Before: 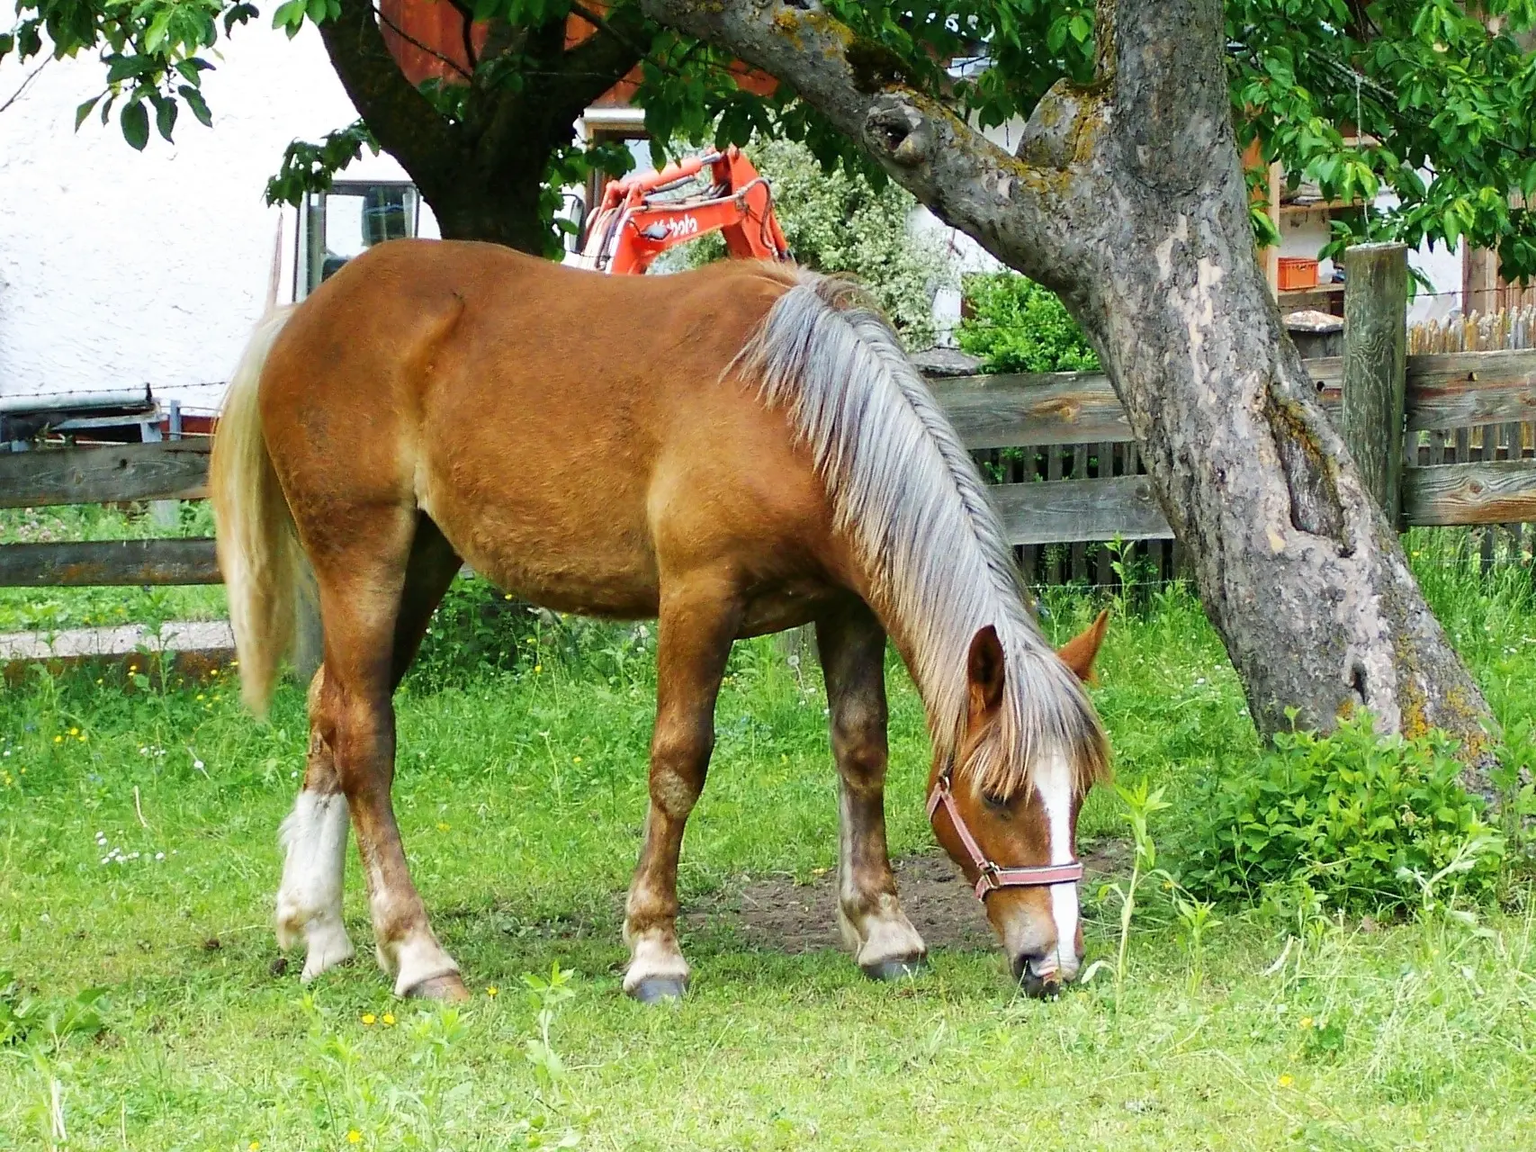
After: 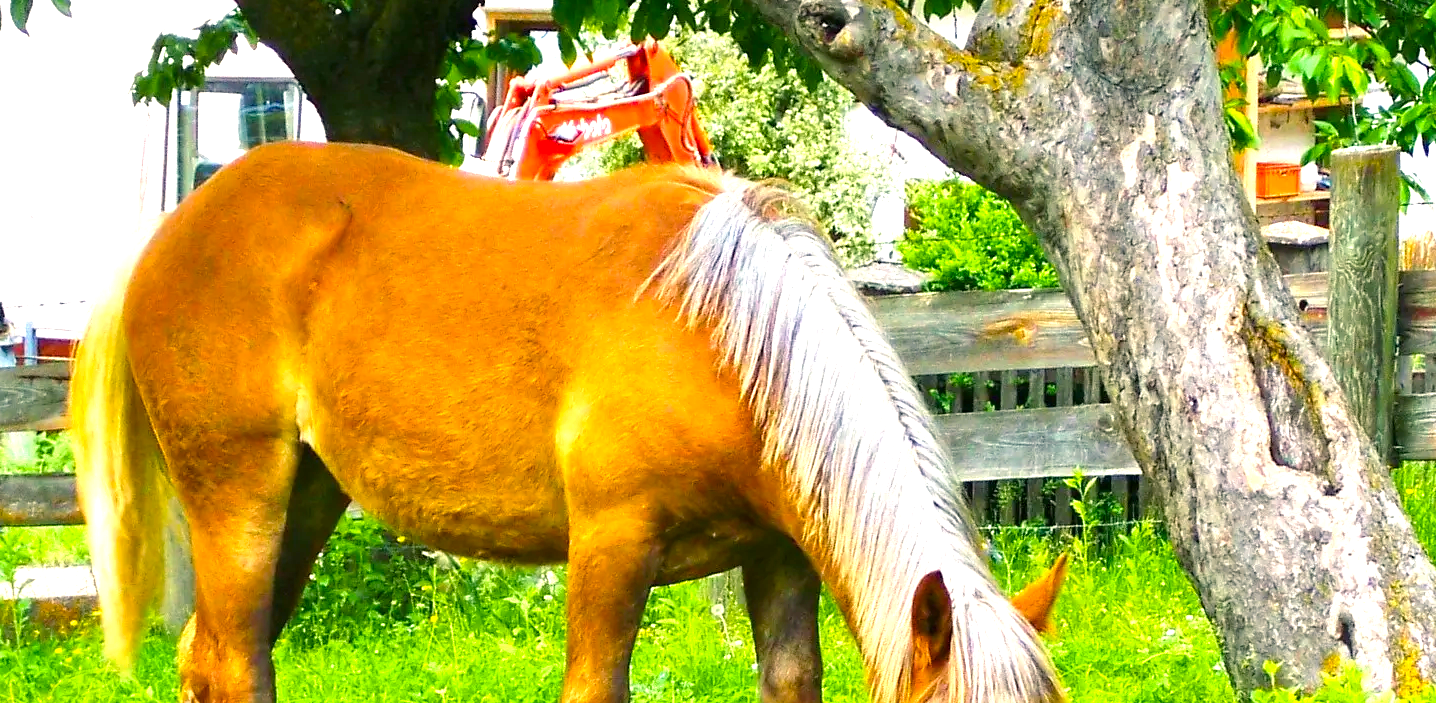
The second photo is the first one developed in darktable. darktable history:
crop and rotate: left 9.648%, top 9.745%, right 6.203%, bottom 35.325%
color balance rgb: highlights gain › chroma 2.836%, highlights gain › hue 60.75°, linear chroma grading › global chroma 0.439%, perceptual saturation grading › global saturation 30.696%, perceptual brilliance grading › global brilliance 10.418%, perceptual brilliance grading › shadows 15.103%, global vibrance 20%
exposure: exposure 0.786 EV, compensate exposure bias true, compensate highlight preservation false
